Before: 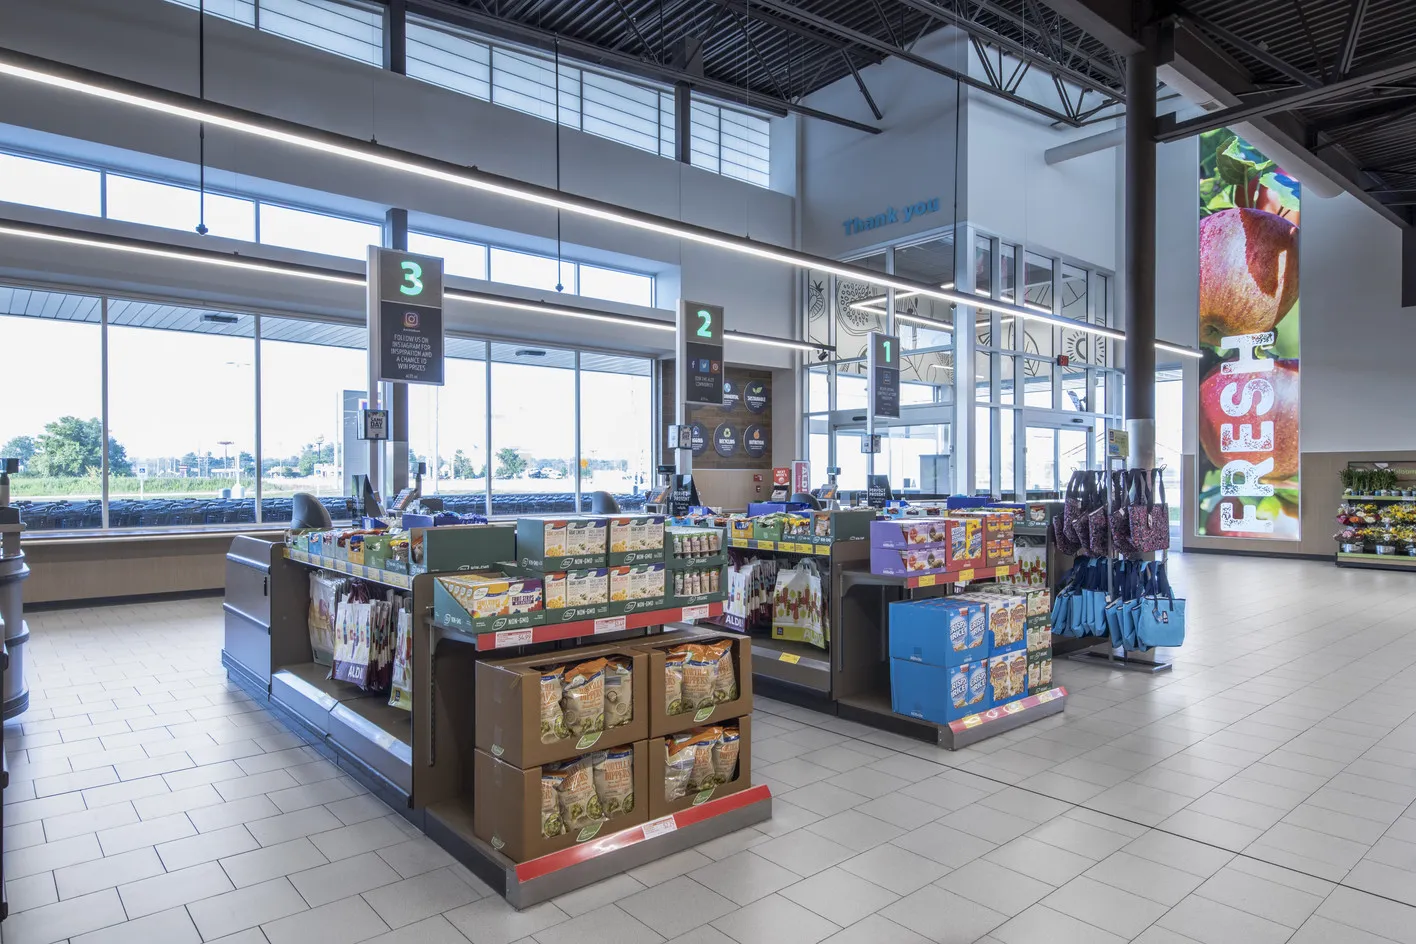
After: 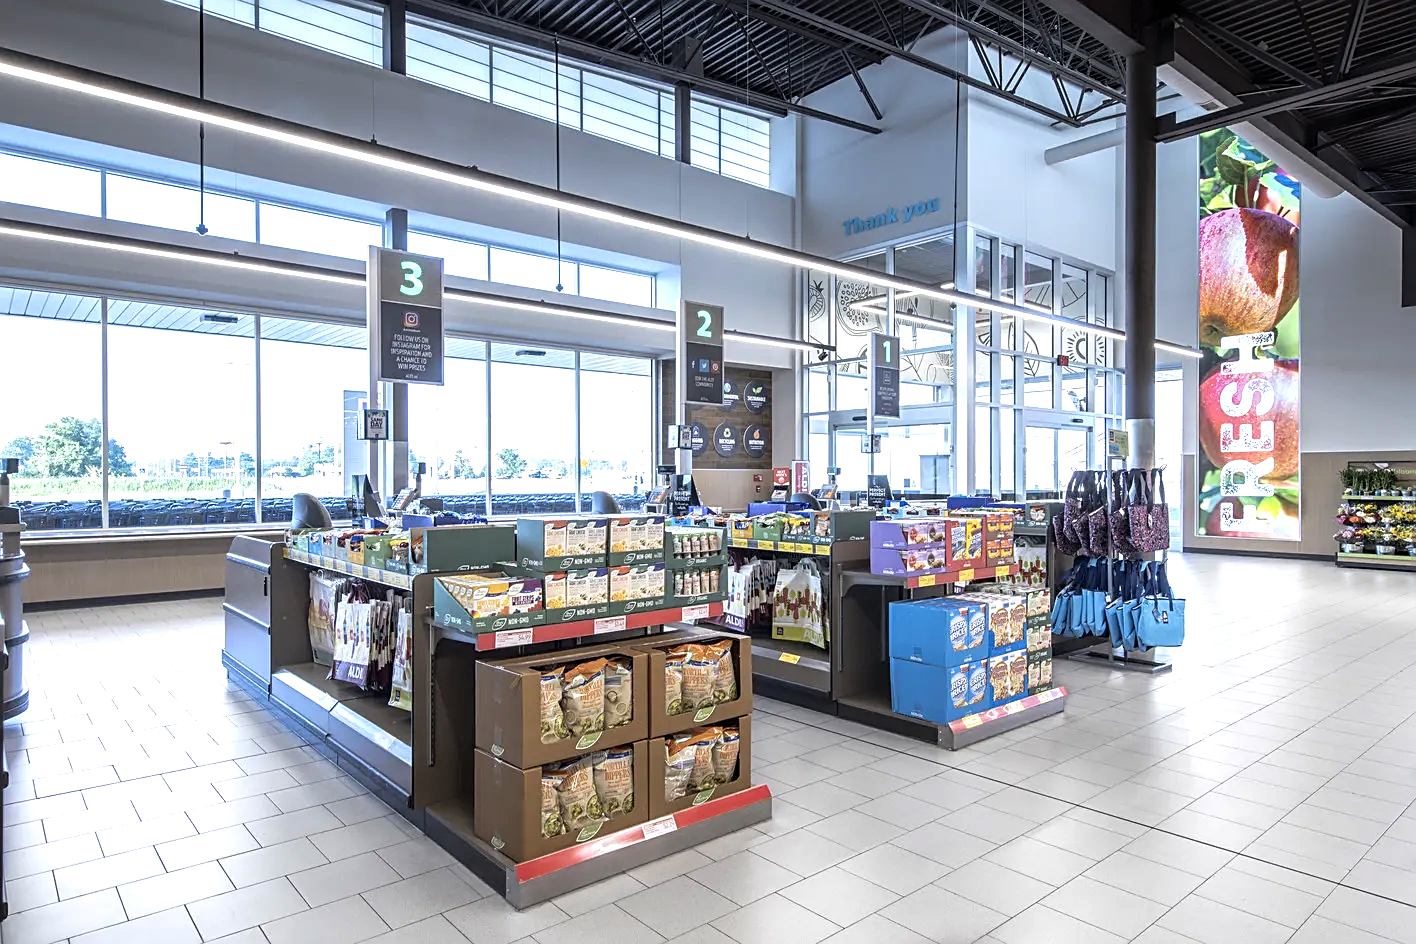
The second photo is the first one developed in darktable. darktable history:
sharpen: on, module defaults
tone equalizer: -8 EV -0.775 EV, -7 EV -0.692 EV, -6 EV -0.628 EV, -5 EV -0.376 EV, -3 EV 0.388 EV, -2 EV 0.6 EV, -1 EV 0.682 EV, +0 EV 0.72 EV, mask exposure compensation -0.511 EV
